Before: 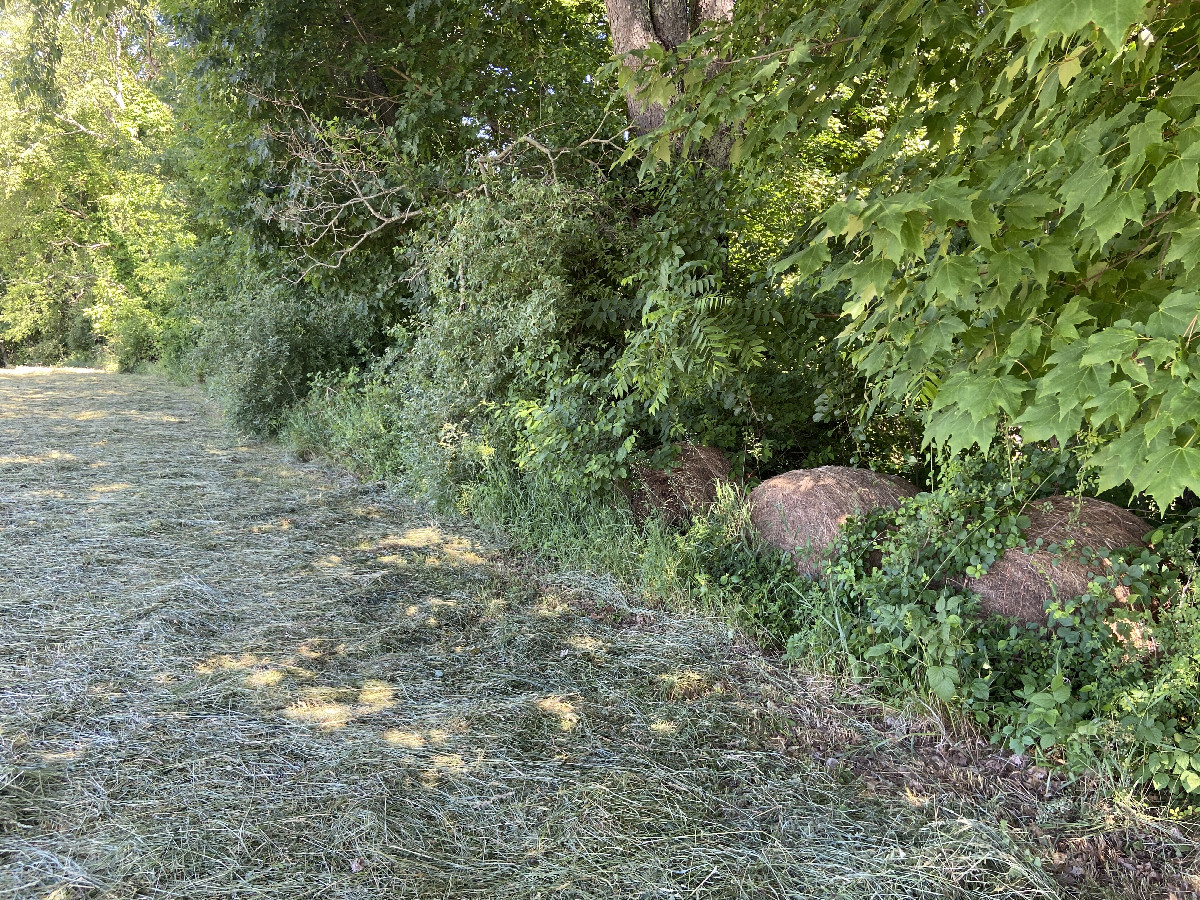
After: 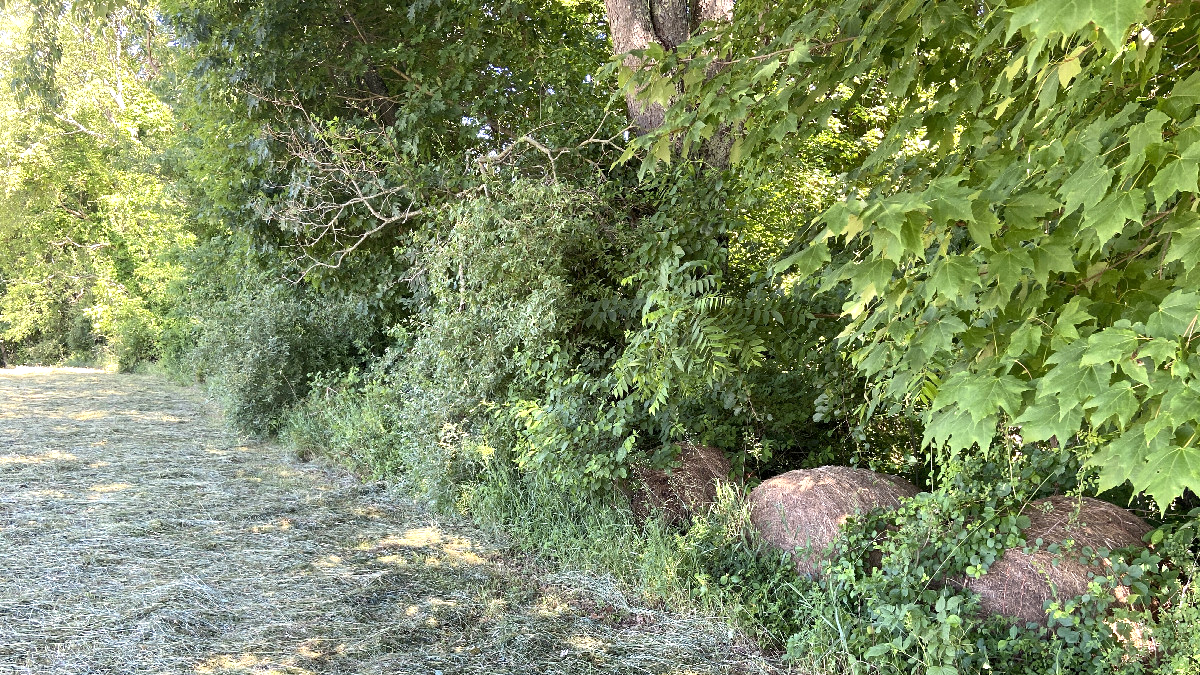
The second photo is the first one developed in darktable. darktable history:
crop: bottom 24.986%
exposure: black level correction 0.001, exposure 0.5 EV, compensate highlight preservation false
